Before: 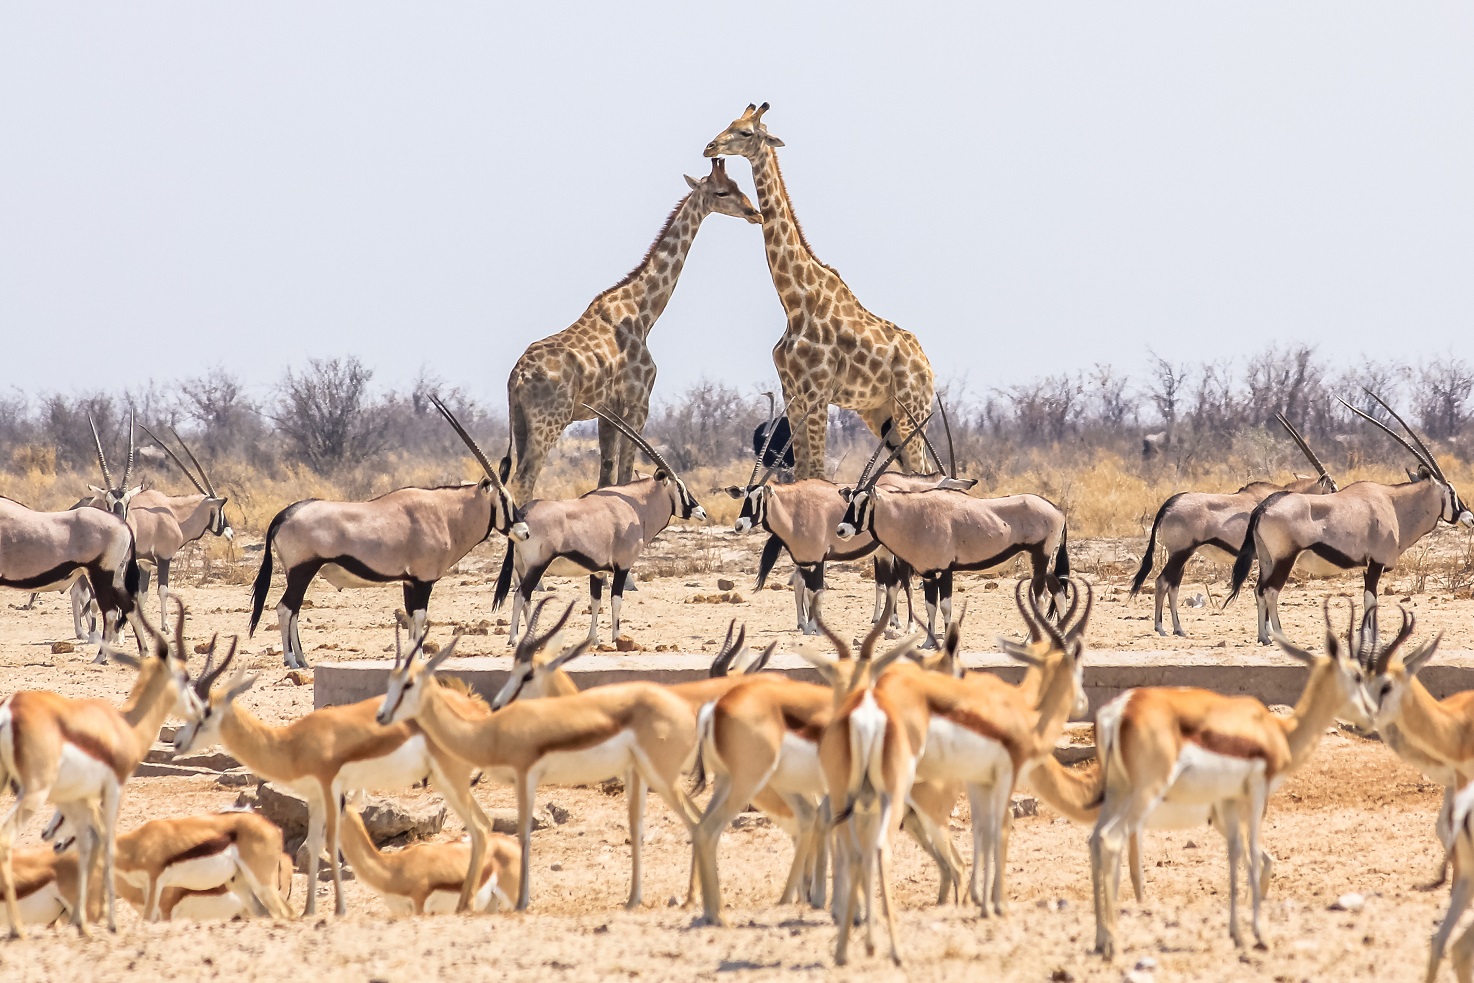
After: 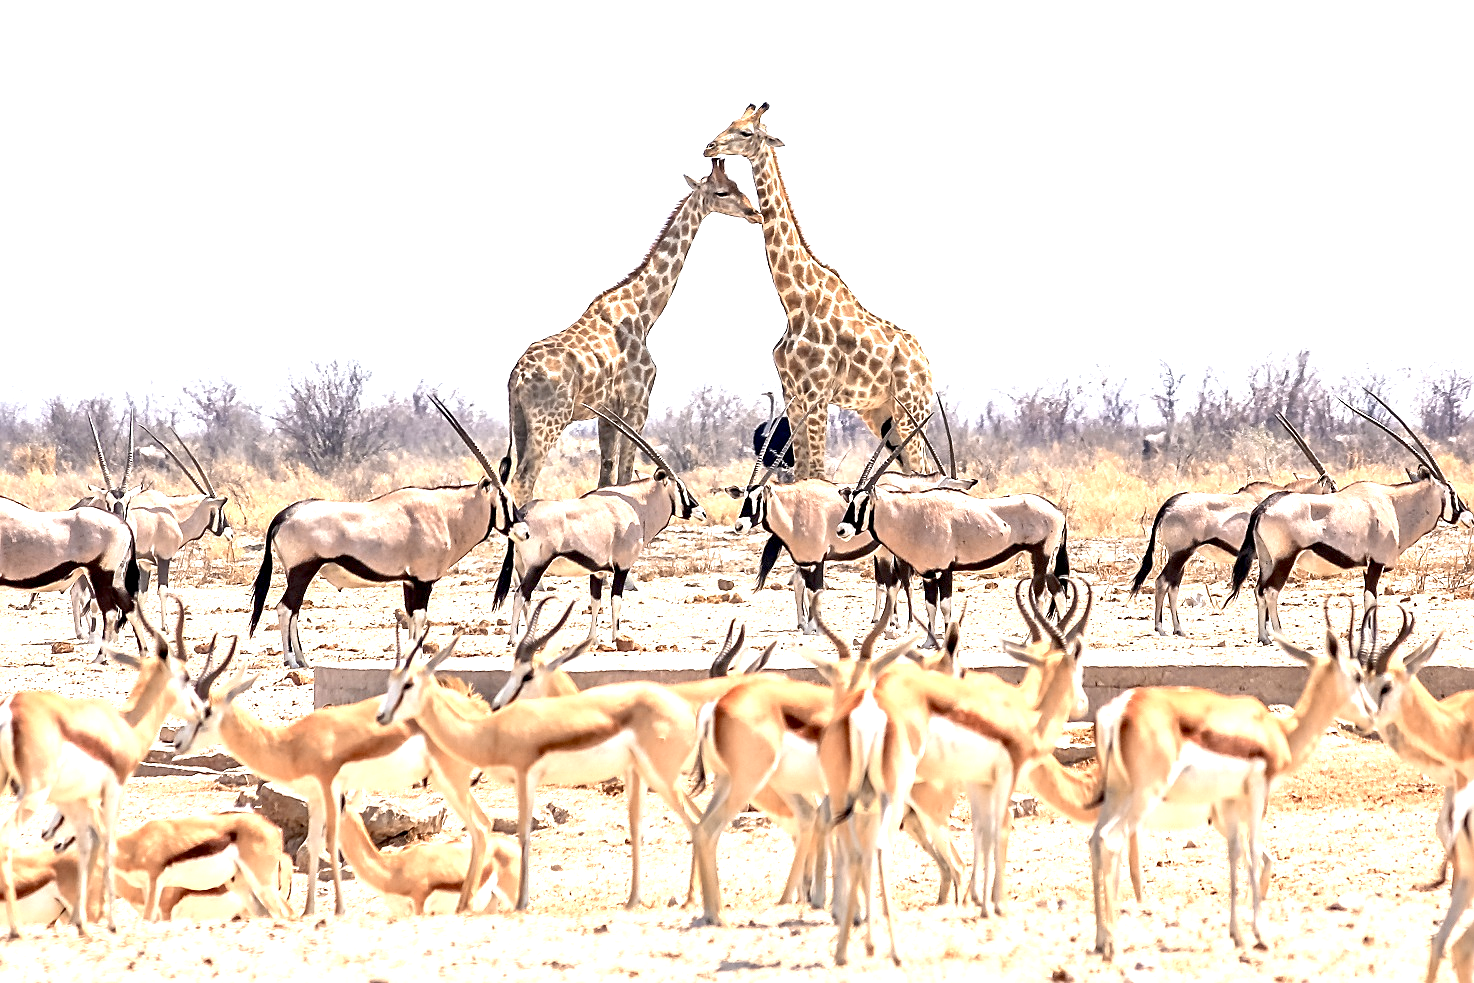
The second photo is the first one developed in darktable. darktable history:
sharpen: on, module defaults
color zones: curves: ch1 [(0, 0.455) (0.063, 0.455) (0.286, 0.495) (0.429, 0.5) (0.571, 0.5) (0.714, 0.5) (0.857, 0.5) (1, 0.455)]; ch2 [(0, 0.532) (0.063, 0.521) (0.233, 0.447) (0.429, 0.489) (0.571, 0.5) (0.714, 0.5) (0.857, 0.5) (1, 0.532)]
exposure: black level correction 0.01, exposure 1 EV, compensate highlight preservation false
